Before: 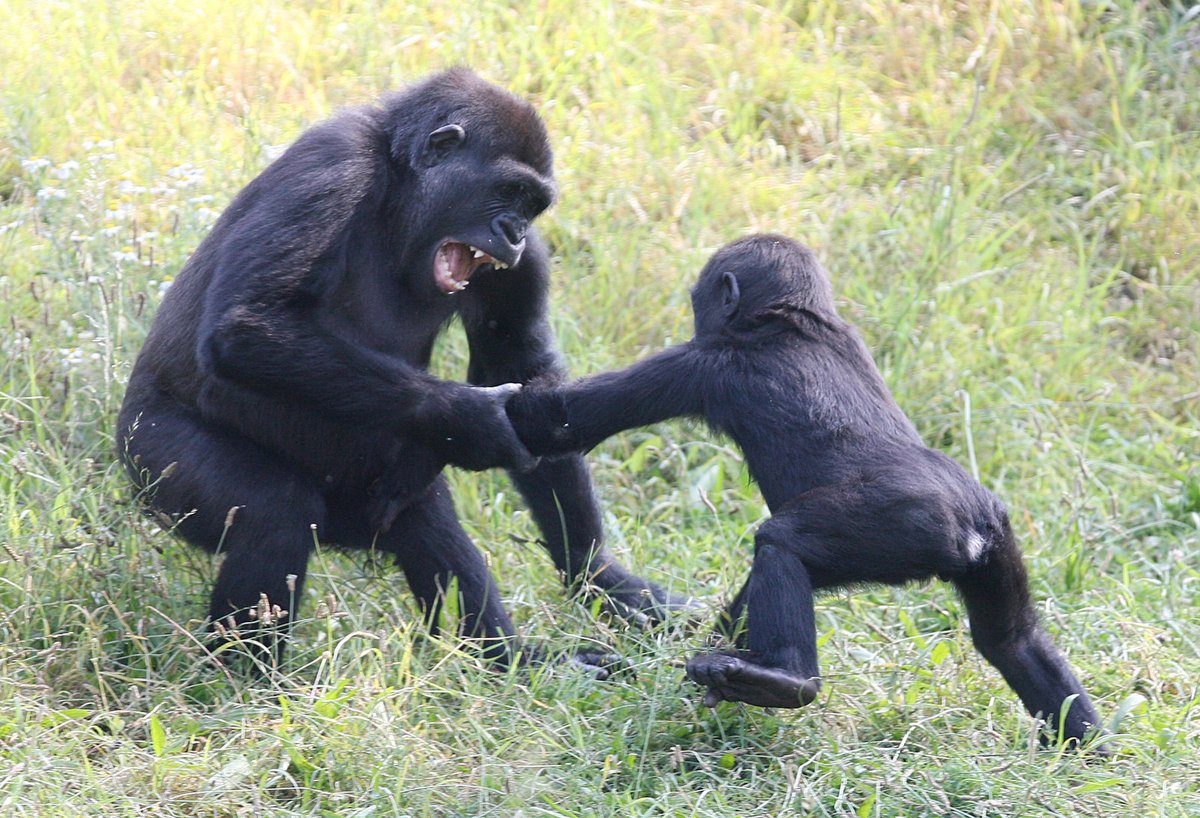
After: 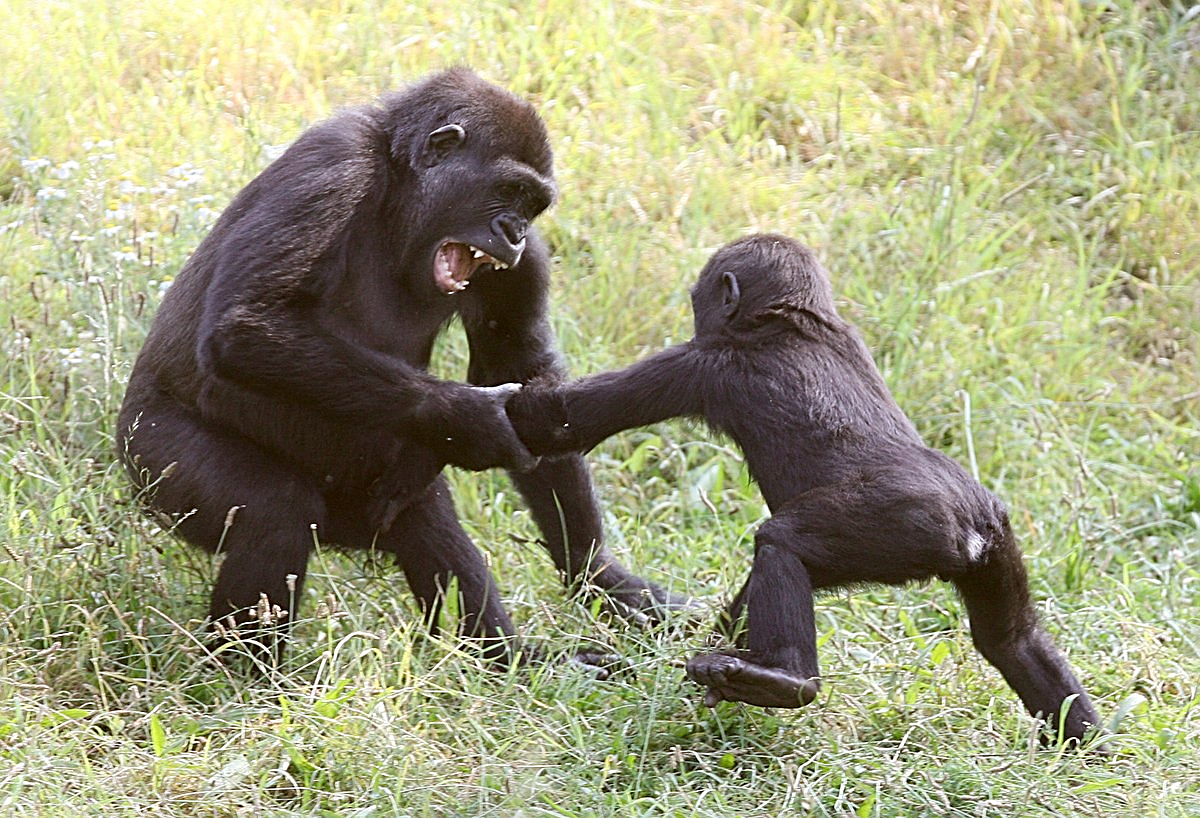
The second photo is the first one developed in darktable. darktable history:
sharpen: radius 2.534, amount 0.63
color correction: highlights a* -0.407, highlights b* 0.159, shadows a* 5, shadows b* 20.05
